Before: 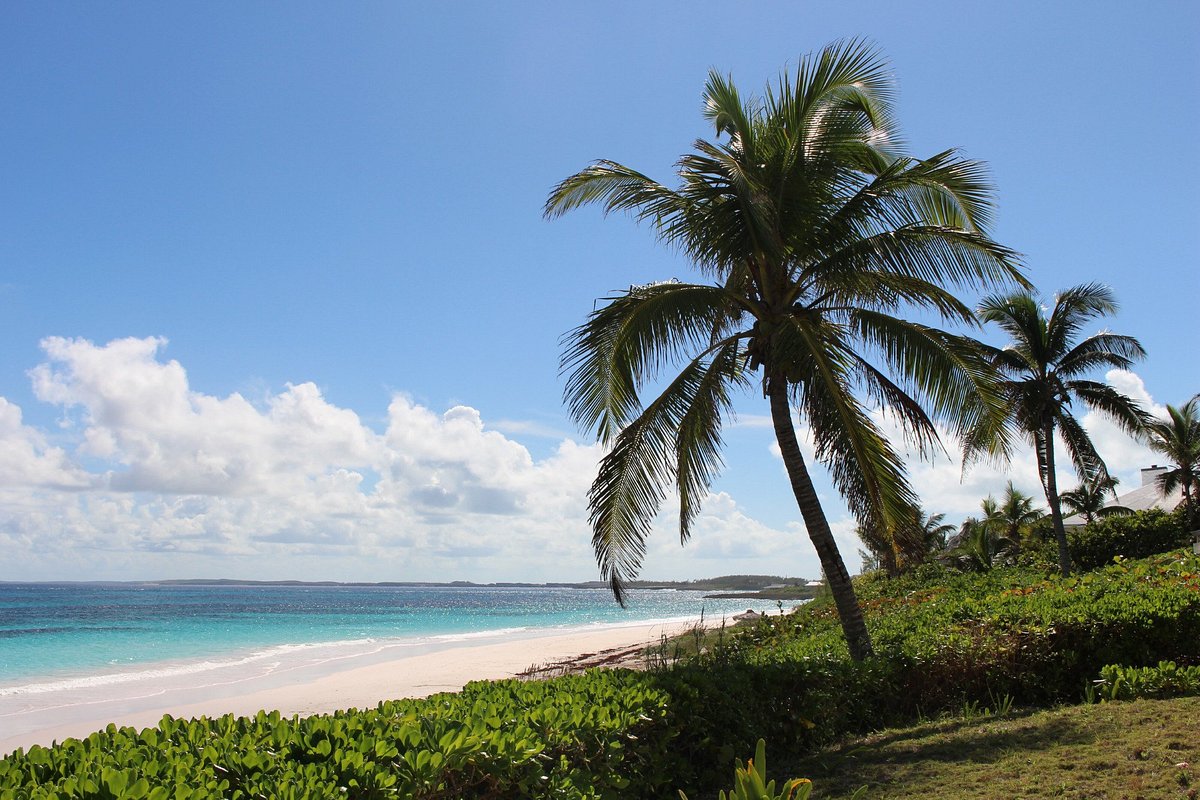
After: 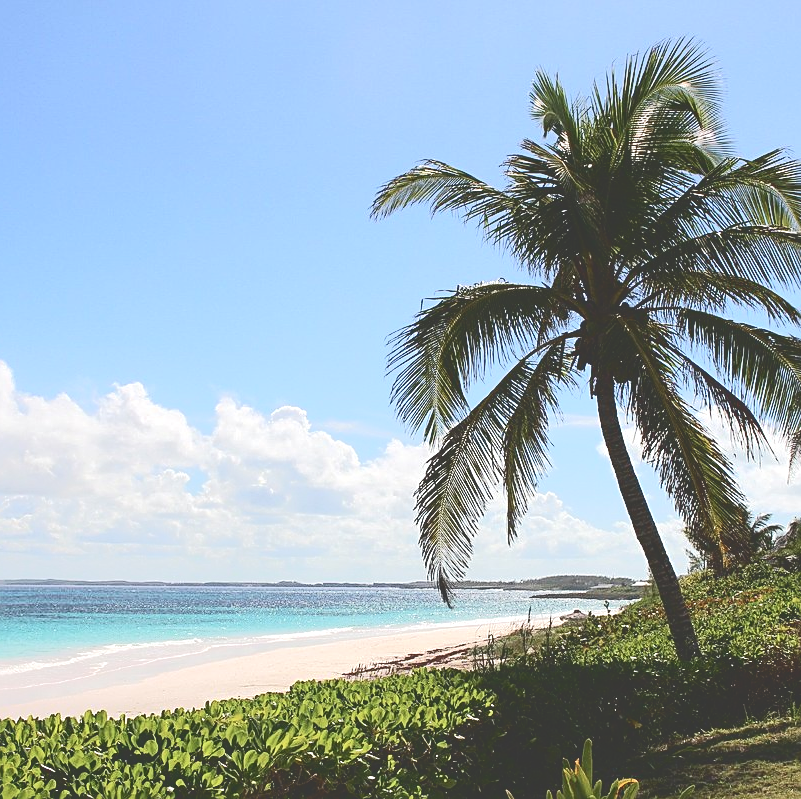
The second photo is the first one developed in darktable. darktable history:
sharpen: on, module defaults
local contrast: highlights 104%, shadows 101%, detail 119%, midtone range 0.2
tone curve: curves: ch0 [(0, 0) (0.003, 0.231) (0.011, 0.231) (0.025, 0.231) (0.044, 0.231) (0.069, 0.235) (0.1, 0.24) (0.136, 0.246) (0.177, 0.256) (0.224, 0.279) (0.277, 0.313) (0.335, 0.354) (0.399, 0.428) (0.468, 0.514) (0.543, 0.61) (0.623, 0.728) (0.709, 0.808) (0.801, 0.873) (0.898, 0.909) (1, 1)], color space Lab, independent channels, preserve colors none
crop and rotate: left 14.445%, right 18.769%
contrast brightness saturation: contrast -0.138, brightness 0.045, saturation -0.12
tone equalizer: -8 EV -0.403 EV, -7 EV -0.42 EV, -6 EV -0.33 EV, -5 EV -0.221 EV, -3 EV 0.228 EV, -2 EV 0.333 EV, -1 EV 0.384 EV, +0 EV 0.4 EV
exposure: black level correction 0.001, compensate highlight preservation false
